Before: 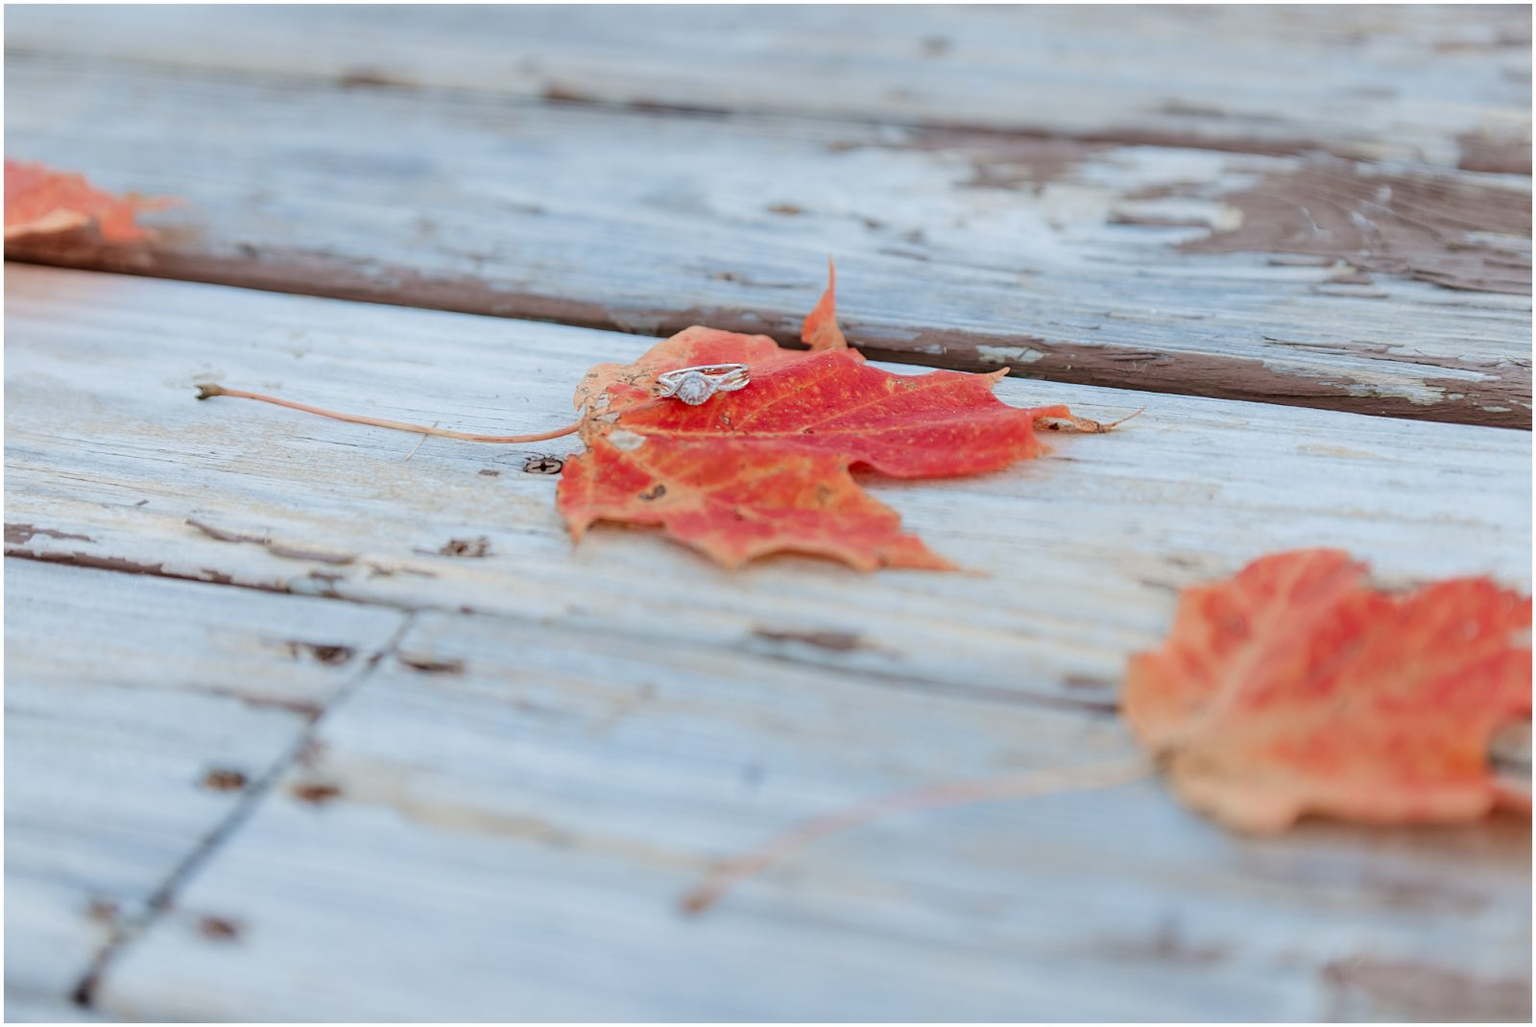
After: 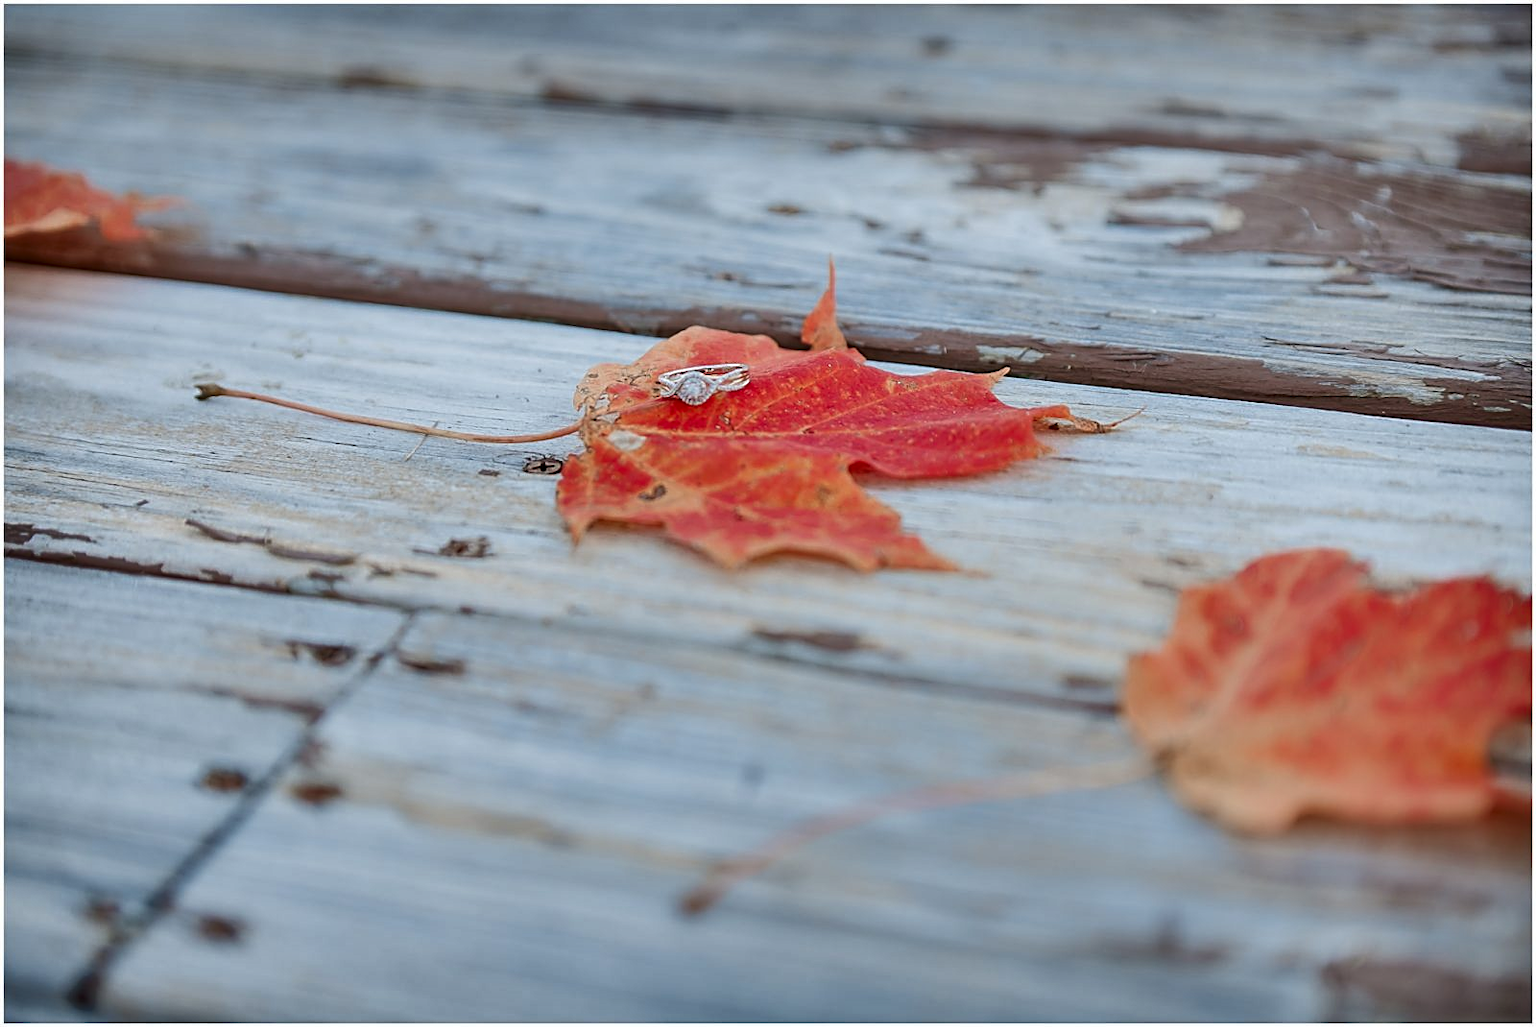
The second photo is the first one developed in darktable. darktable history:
shadows and highlights: shadows 60, highlights -60.23, soften with gaussian
sharpen: on, module defaults
